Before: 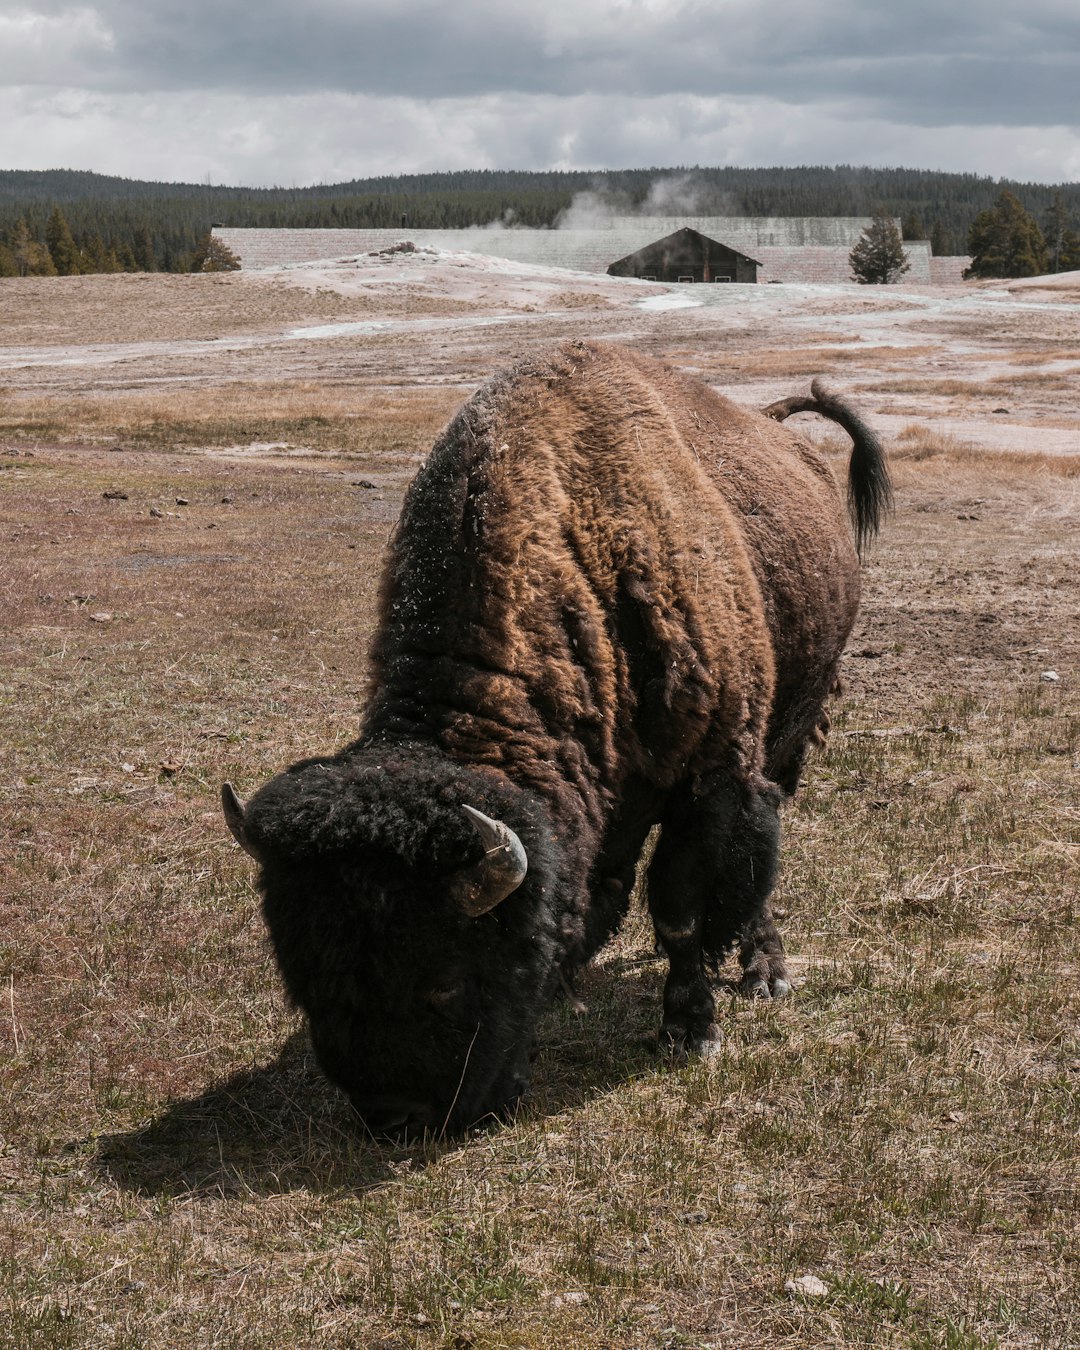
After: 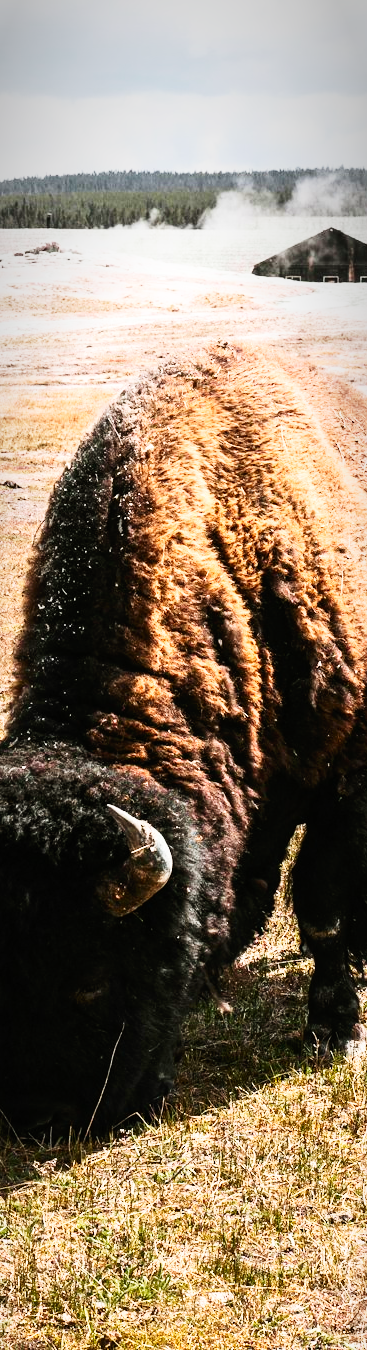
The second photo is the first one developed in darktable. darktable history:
crop: left 32.885%, right 33.129%
base curve: curves: ch0 [(0, 0) (0.007, 0.004) (0.027, 0.03) (0.046, 0.07) (0.207, 0.54) (0.442, 0.872) (0.673, 0.972) (1, 1)], exposure shift 0.584, preserve colors none
contrast brightness saturation: contrast 0.227, brightness 0.109, saturation 0.294
vignetting: fall-off start 99.79%, fall-off radius 64.95%, center (-0.027, 0.403), automatic ratio true
